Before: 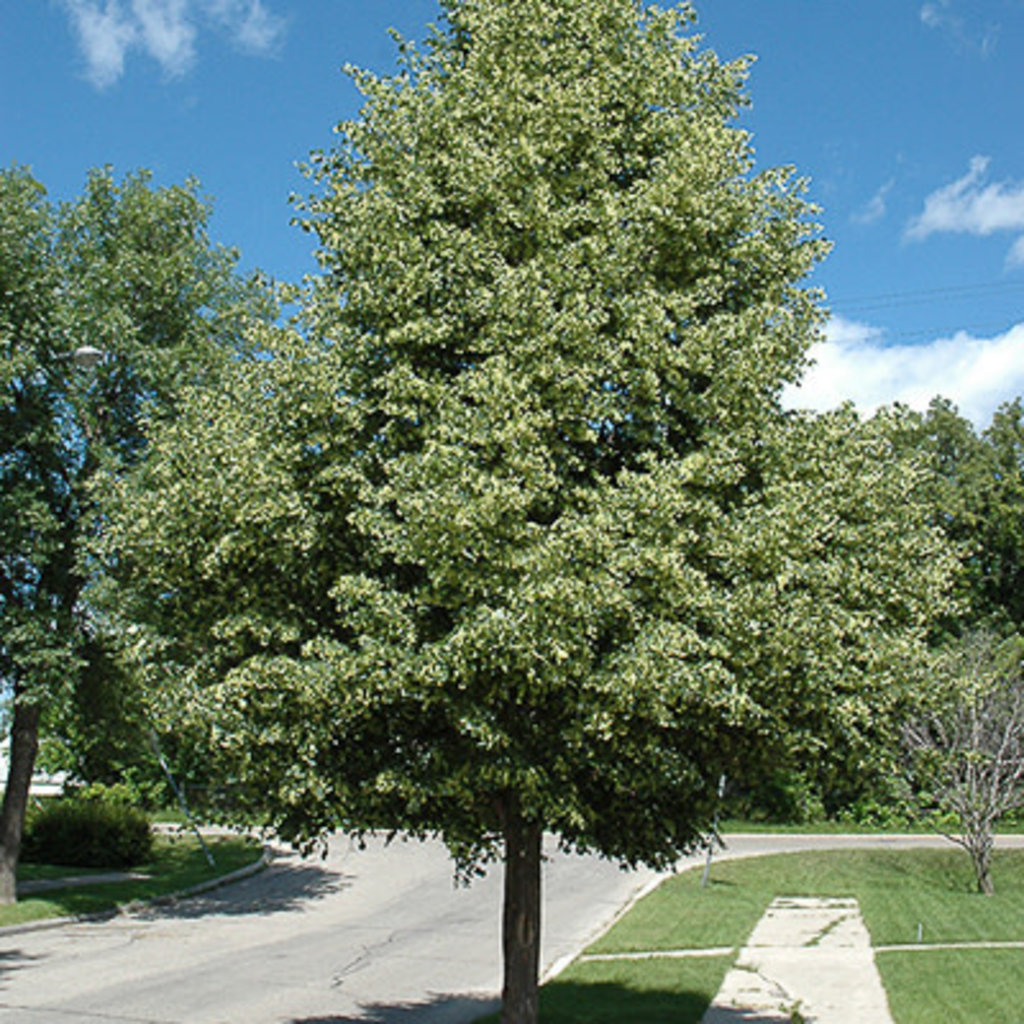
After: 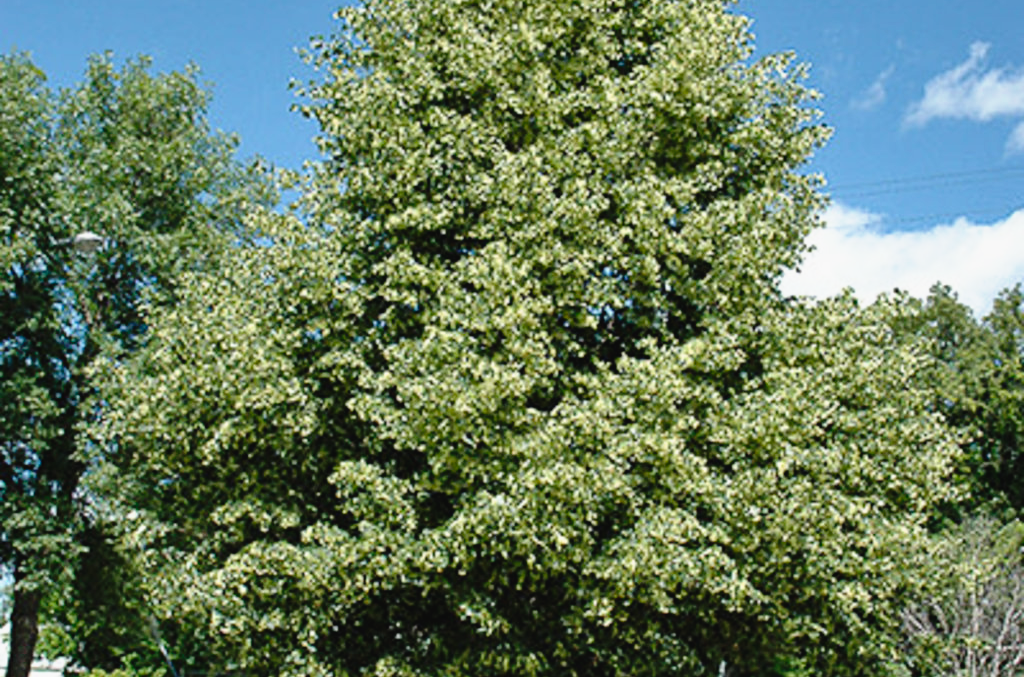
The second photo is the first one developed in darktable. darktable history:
tone curve: curves: ch0 [(0.003, 0.029) (0.037, 0.036) (0.149, 0.117) (0.297, 0.318) (0.422, 0.474) (0.531, 0.6) (0.743, 0.809) (0.889, 0.941) (1, 0.98)]; ch1 [(0, 0) (0.305, 0.325) (0.453, 0.437) (0.482, 0.479) (0.501, 0.5) (0.506, 0.503) (0.564, 0.578) (0.587, 0.625) (0.666, 0.727) (1, 1)]; ch2 [(0, 0) (0.323, 0.277) (0.408, 0.399) (0.45, 0.48) (0.499, 0.502) (0.512, 0.523) (0.57, 0.595) (0.653, 0.671) (0.768, 0.744) (1, 1)], preserve colors none
crop: top 11.166%, bottom 22.656%
shadows and highlights: shadows 23.05, highlights -49.25, soften with gaussian
